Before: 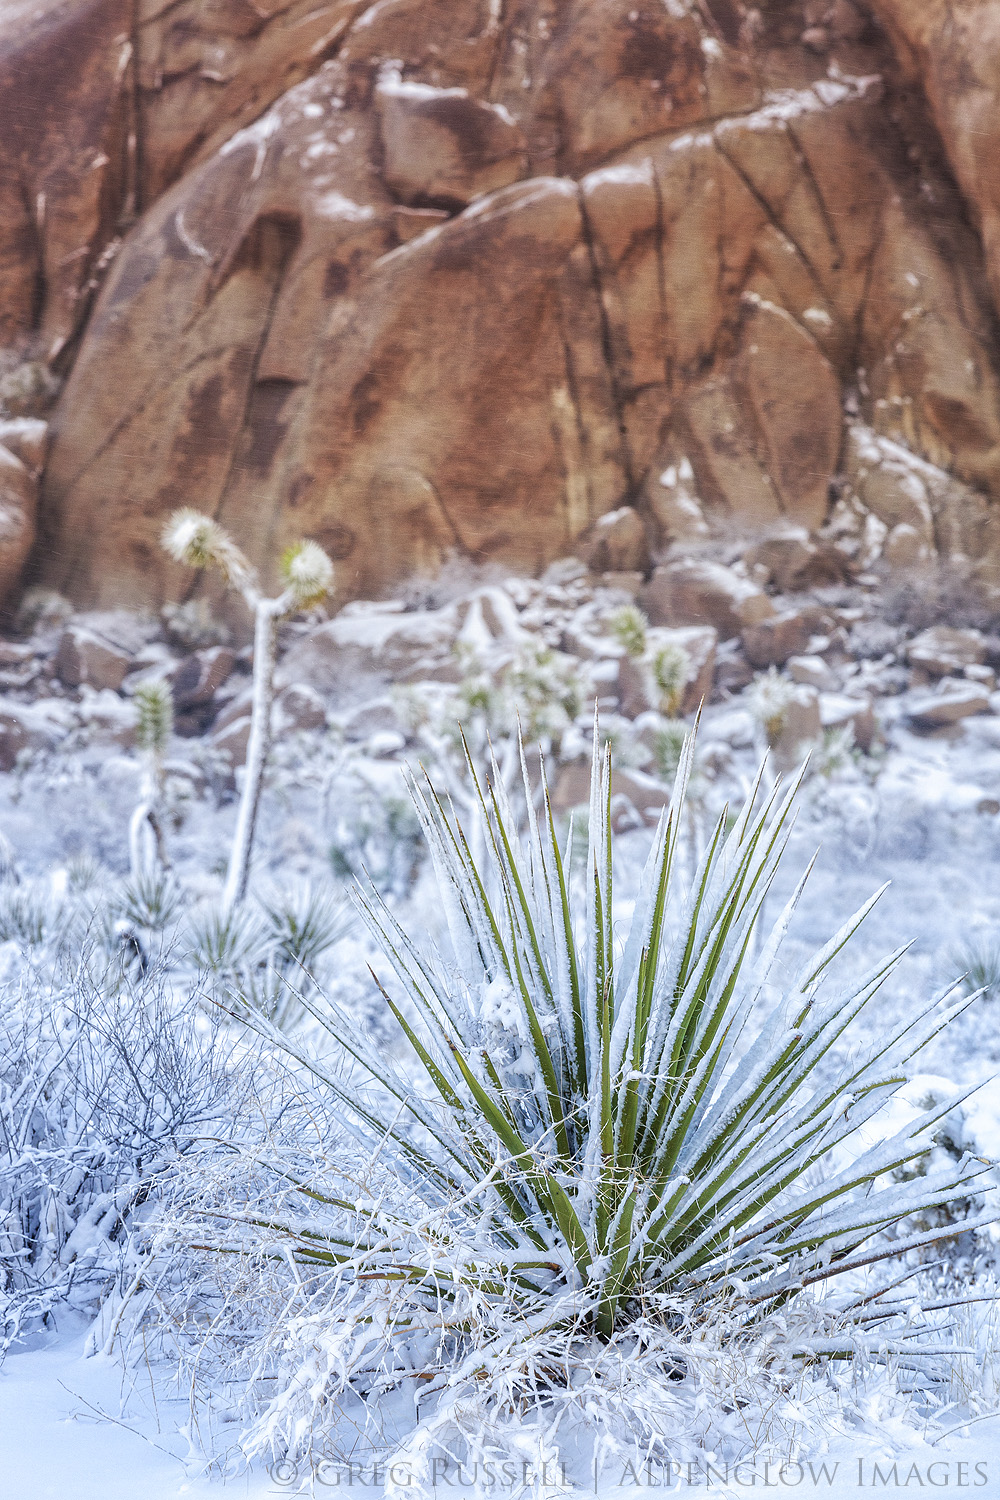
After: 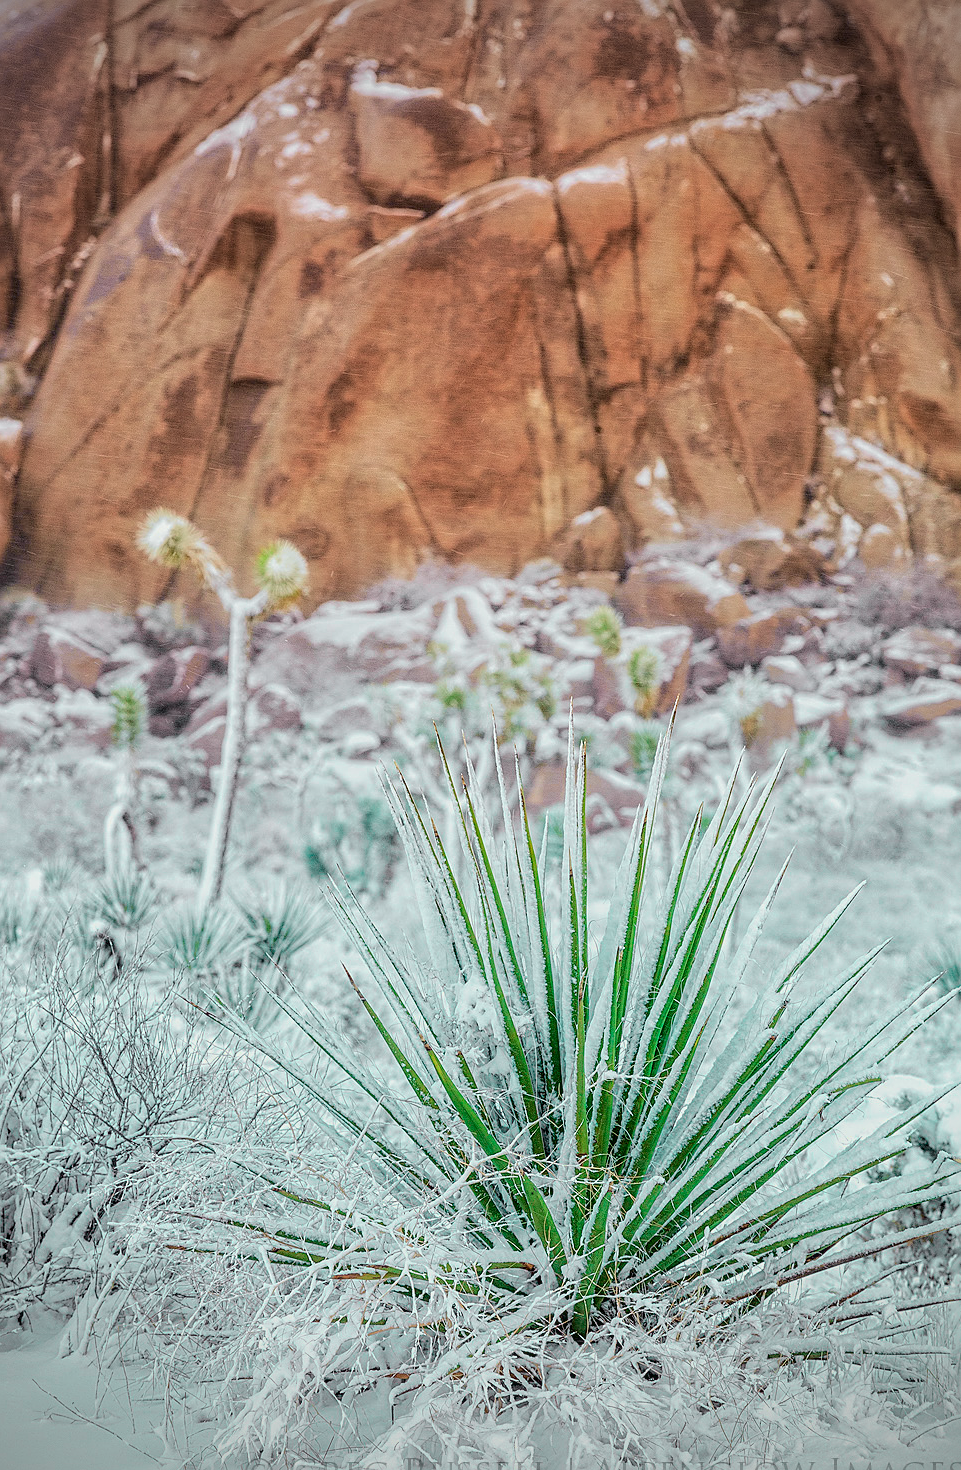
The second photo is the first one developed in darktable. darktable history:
tone curve: curves: ch0 [(0, 0) (0.402, 0.473) (0.673, 0.68) (0.899, 0.832) (0.999, 0.903)]; ch1 [(0, 0) (0.379, 0.262) (0.464, 0.425) (0.498, 0.49) (0.507, 0.5) (0.53, 0.532) (0.582, 0.583) (0.68, 0.672) (0.791, 0.748) (1, 0.896)]; ch2 [(0, 0) (0.199, 0.414) (0.438, 0.49) (0.496, 0.501) (0.515, 0.546) (0.577, 0.605) (0.632, 0.649) (0.717, 0.727) (0.845, 0.855) (0.998, 0.977)], color space Lab, independent channels
vignetting: fall-off radius 61.01%, brightness -0.815, center (0, 0.005), unbound false
sharpen: on, module defaults
local contrast: on, module defaults
crop and rotate: left 2.58%, right 1.241%, bottom 1.941%
